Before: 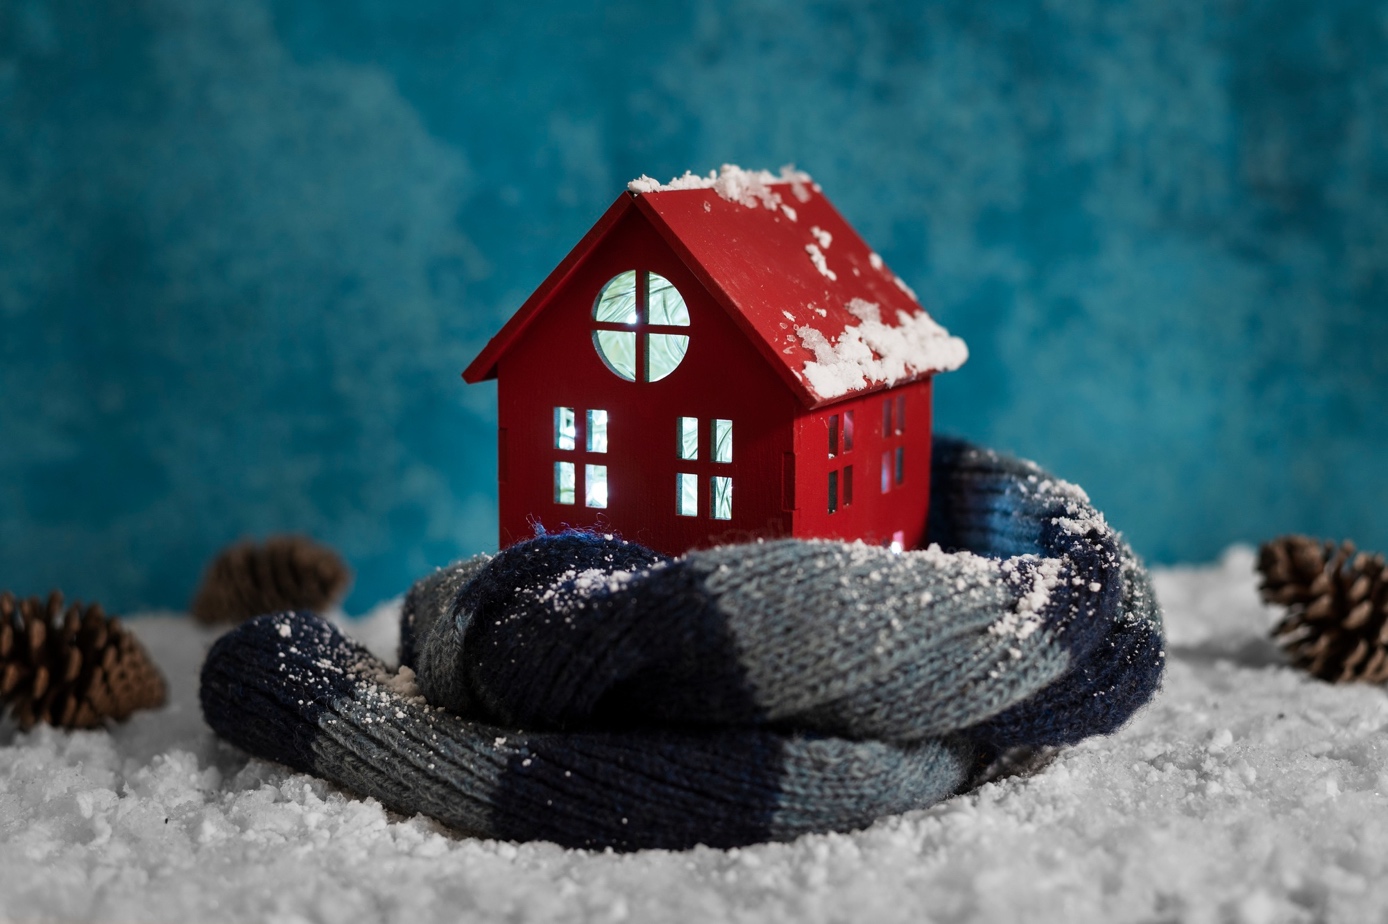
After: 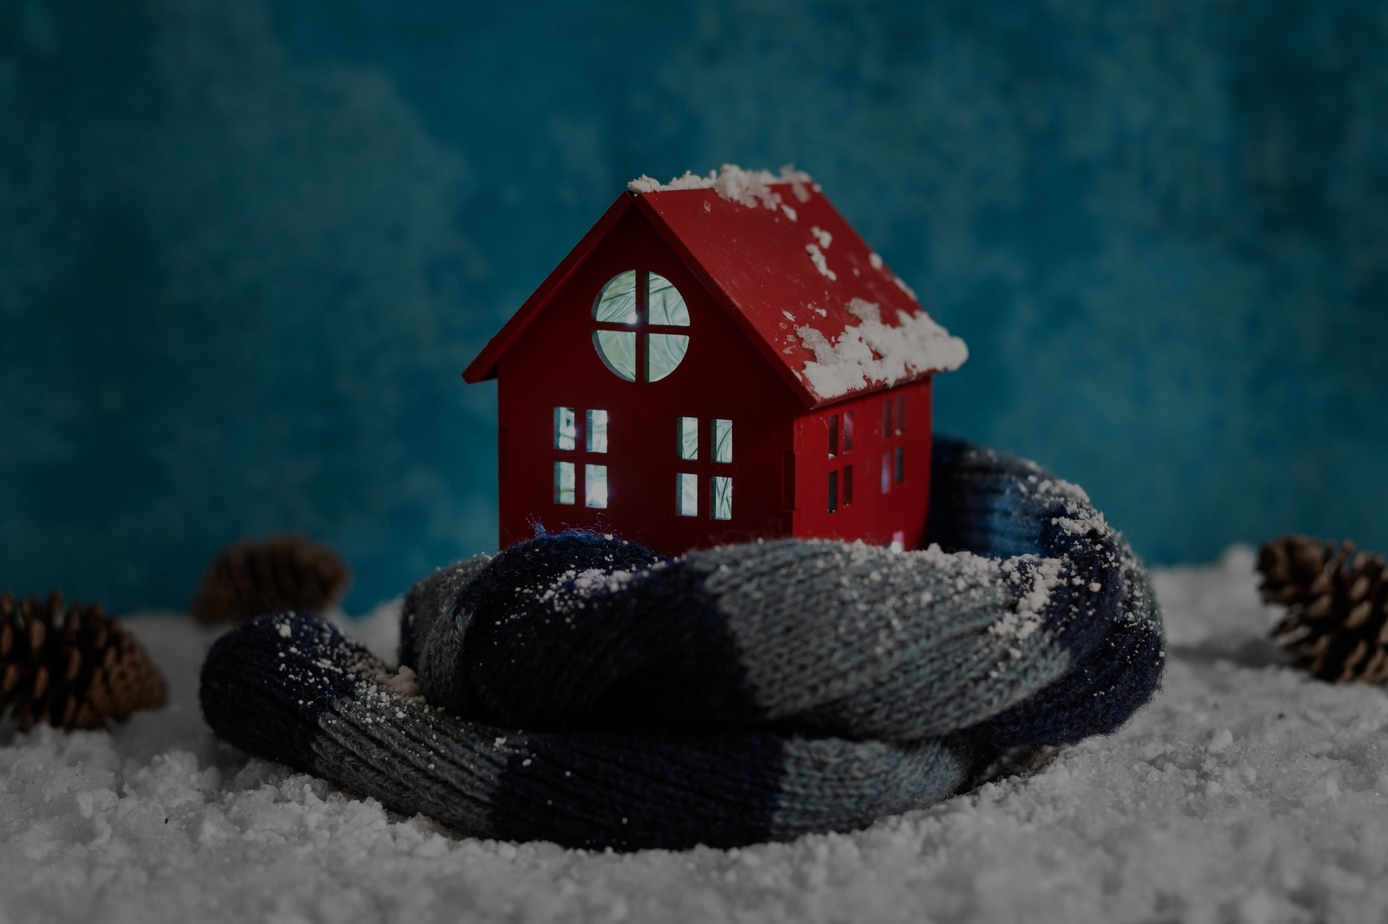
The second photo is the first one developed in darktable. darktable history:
exposure: exposure -1.384 EV, compensate exposure bias true, compensate highlight preservation false
